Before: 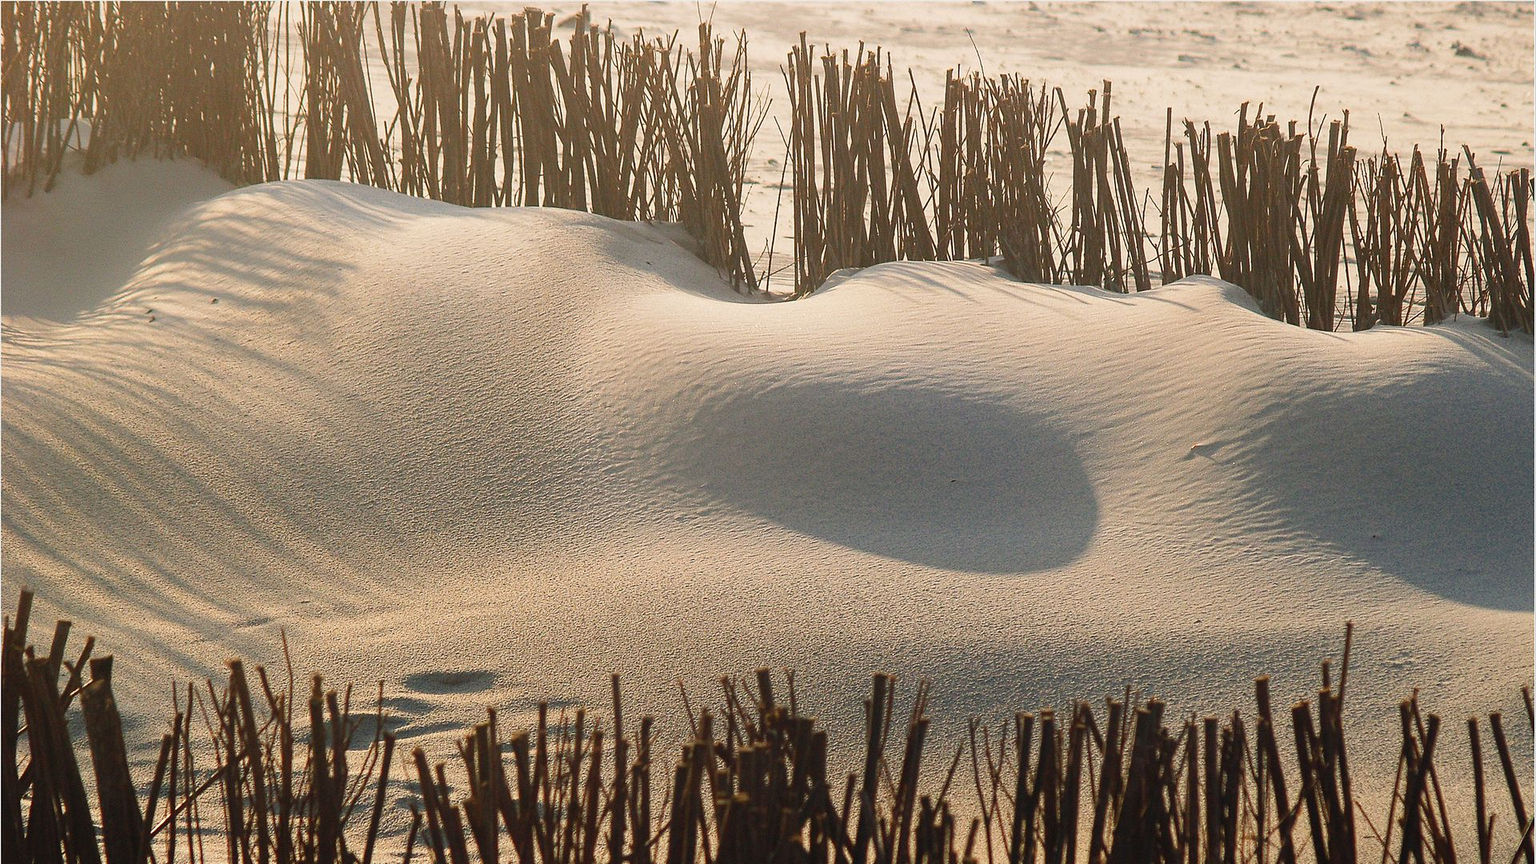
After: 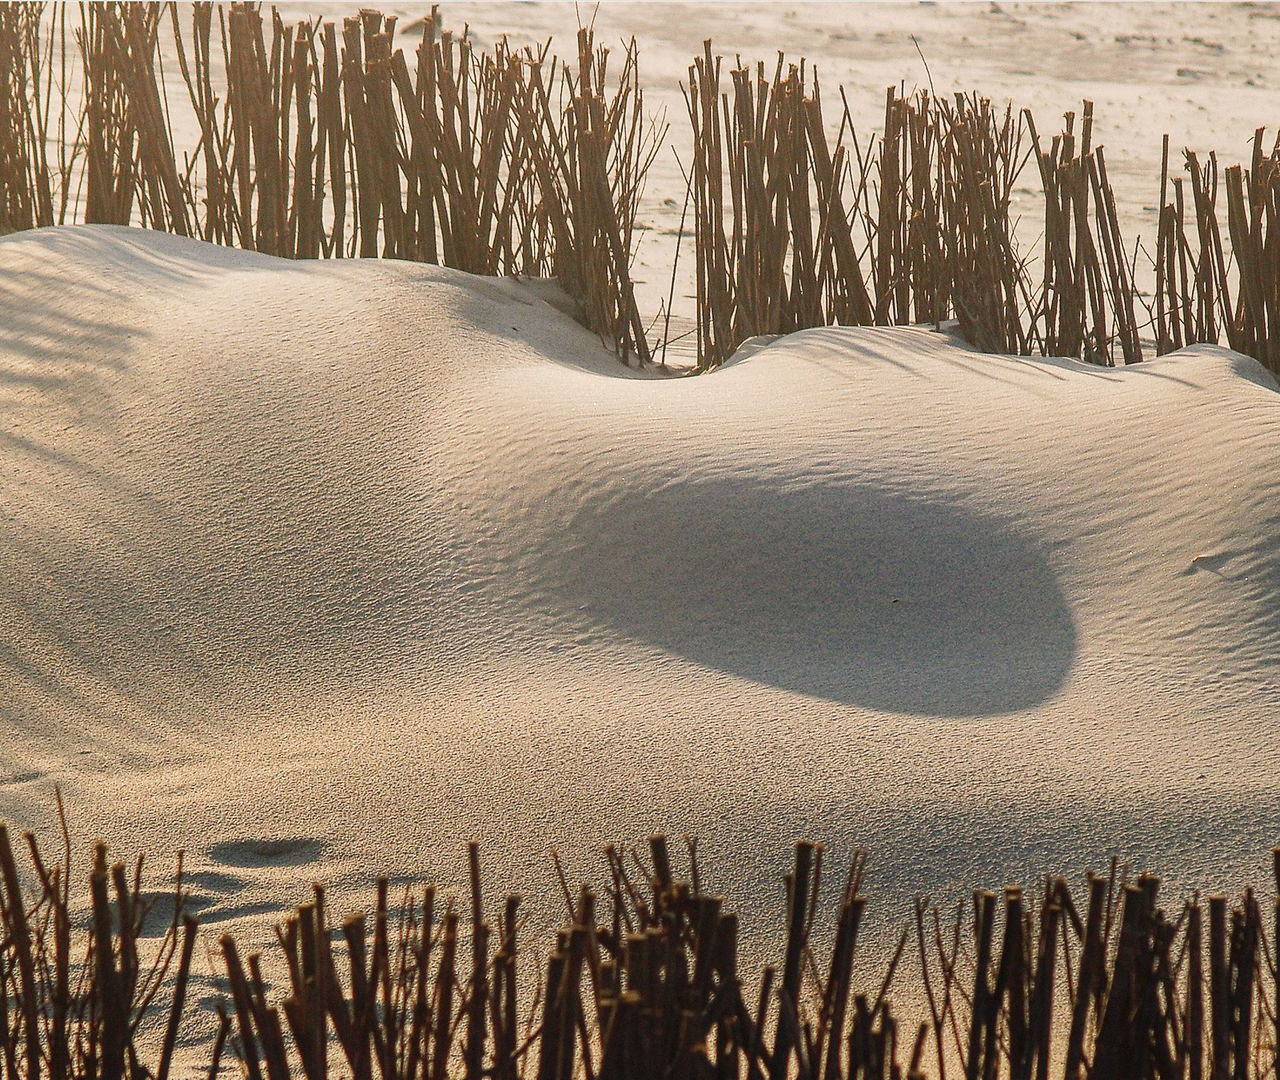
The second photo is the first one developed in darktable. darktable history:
tone curve: curves: ch0 [(0, 0) (0.003, 0.014) (0.011, 0.014) (0.025, 0.022) (0.044, 0.041) (0.069, 0.063) (0.1, 0.086) (0.136, 0.118) (0.177, 0.161) (0.224, 0.211) (0.277, 0.262) (0.335, 0.323) (0.399, 0.384) (0.468, 0.459) (0.543, 0.54) (0.623, 0.624) (0.709, 0.711) (0.801, 0.796) (0.898, 0.879) (1, 1)], preserve colors none
local contrast: on, module defaults
crop and rotate: left 15.446%, right 17.836%
